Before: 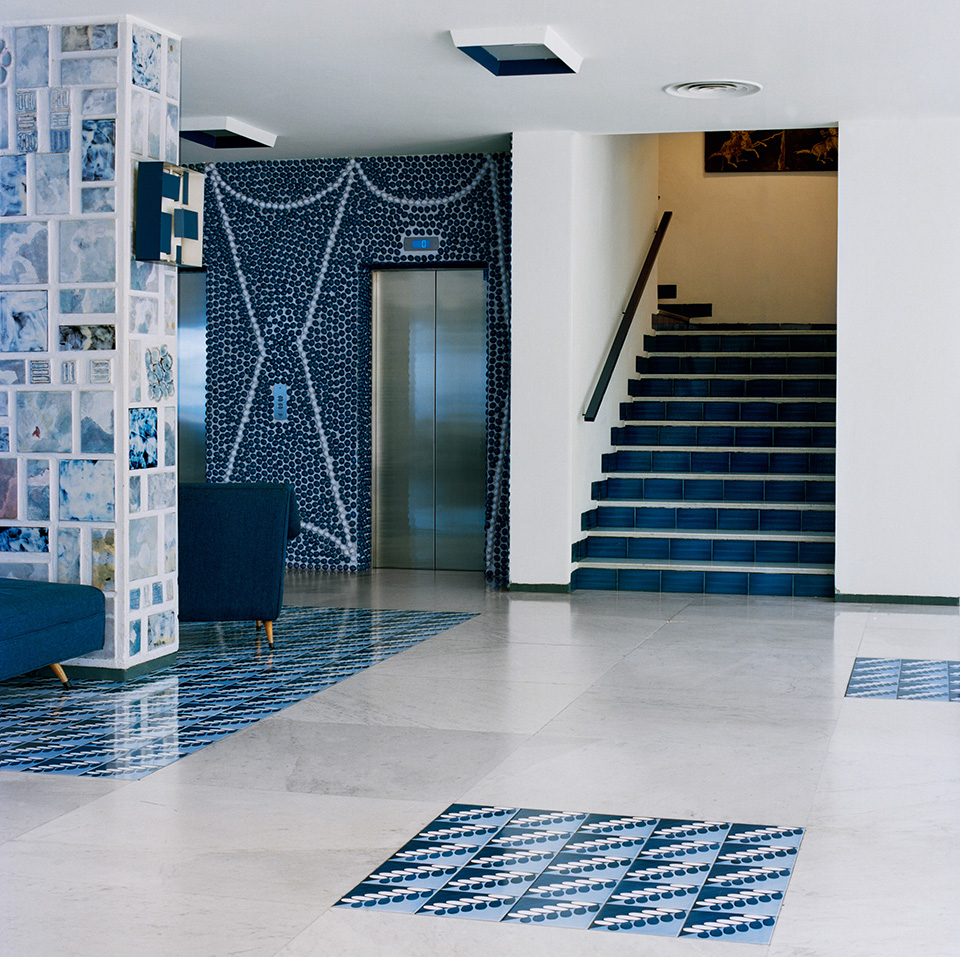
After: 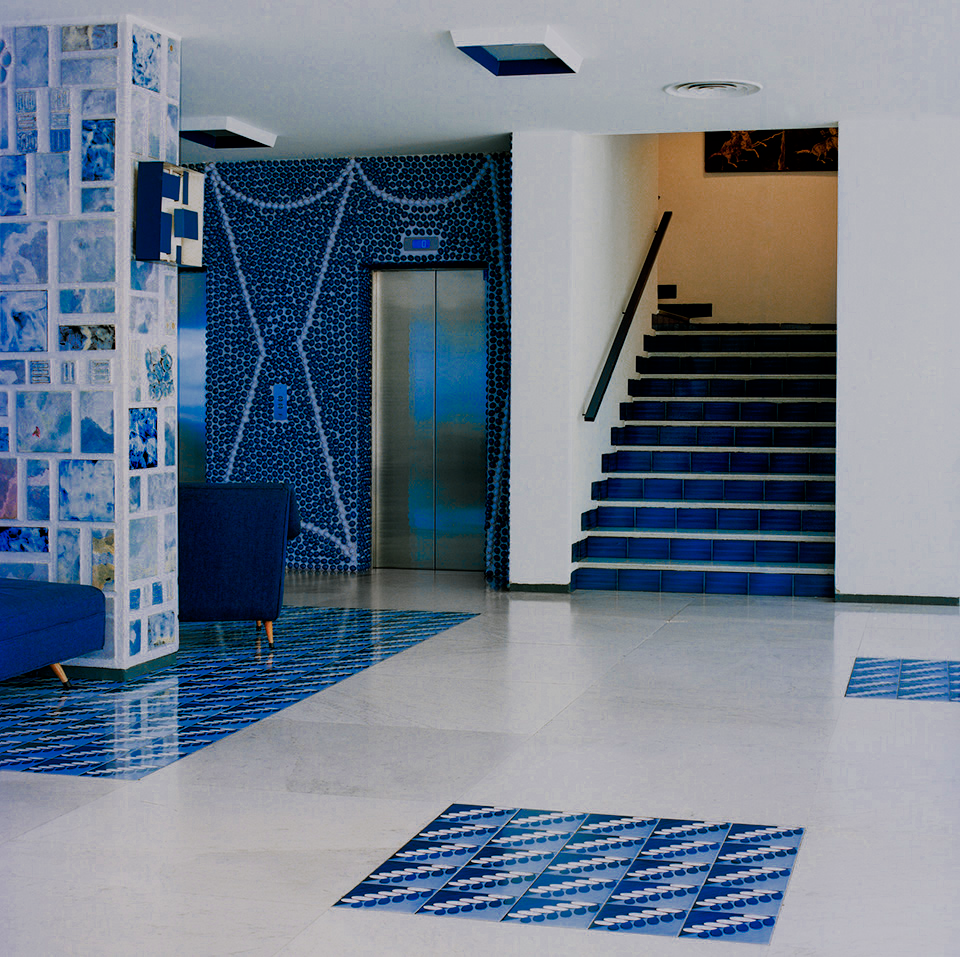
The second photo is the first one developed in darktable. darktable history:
contrast brightness saturation: saturation -0.036
filmic rgb: black relative exposure -7.65 EV, white relative exposure 4.56 EV, hardness 3.61, contrast 0.987
color zones: curves: ch0 [(0, 0.553) (0.123, 0.58) (0.23, 0.419) (0.468, 0.155) (0.605, 0.132) (0.723, 0.063) (0.833, 0.172) (0.921, 0.468)]; ch1 [(0.025, 0.645) (0.229, 0.584) (0.326, 0.551) (0.537, 0.446) (0.599, 0.911) (0.708, 1) (0.805, 0.944)]; ch2 [(0.086, 0.468) (0.254, 0.464) (0.638, 0.564) (0.702, 0.592) (0.768, 0.564)]
